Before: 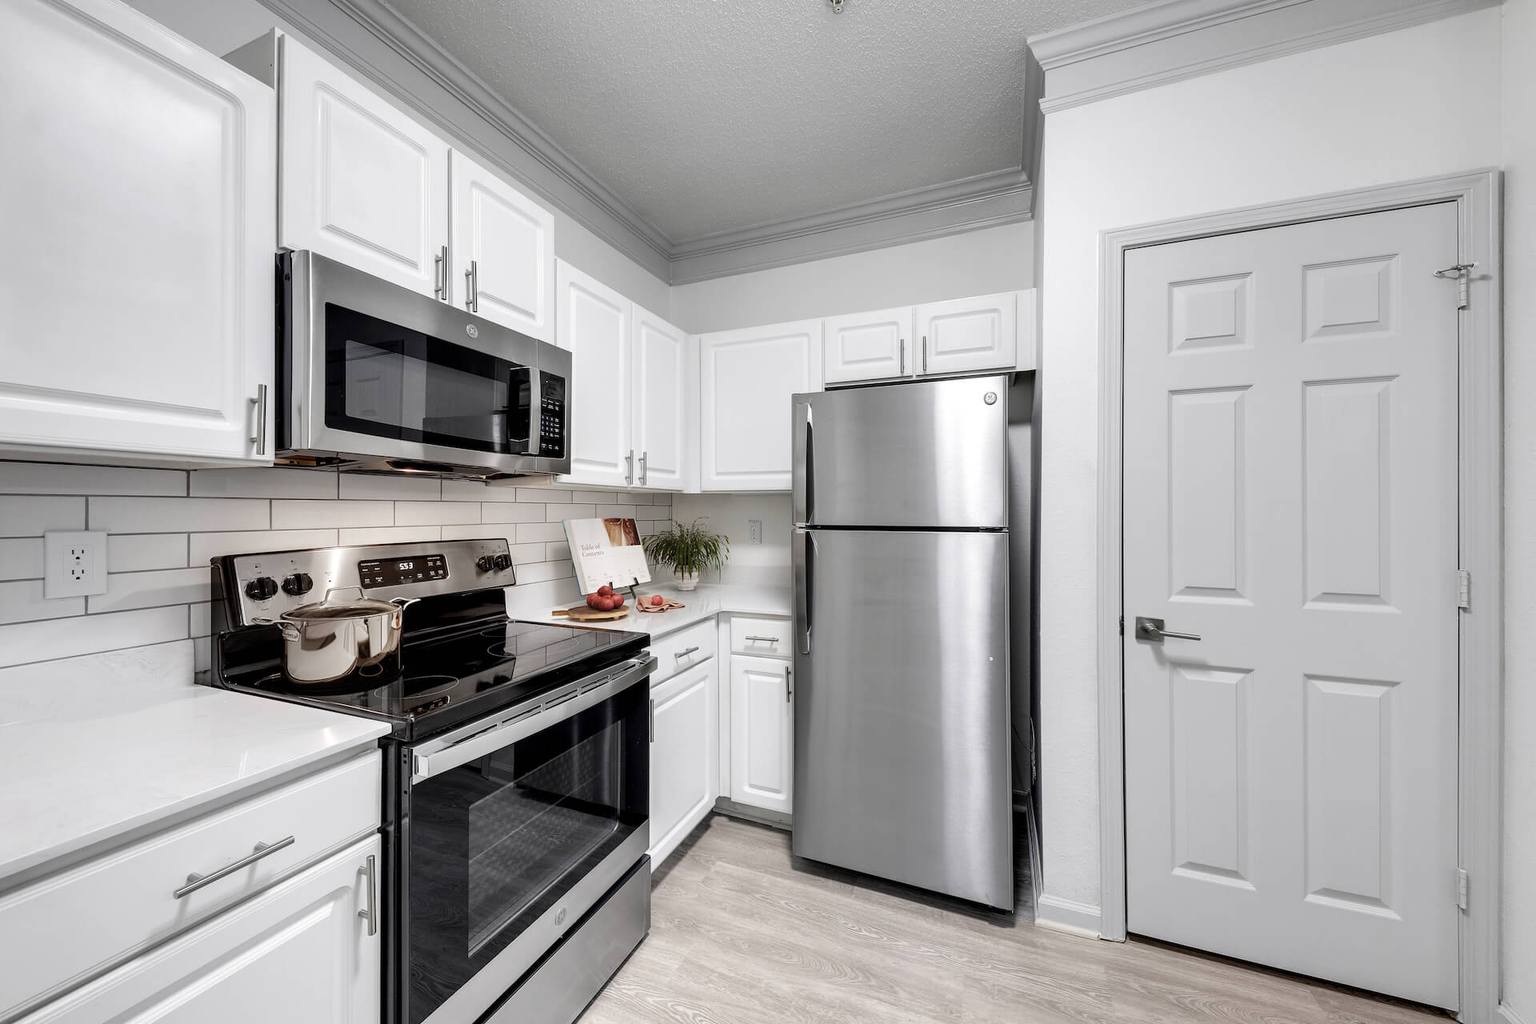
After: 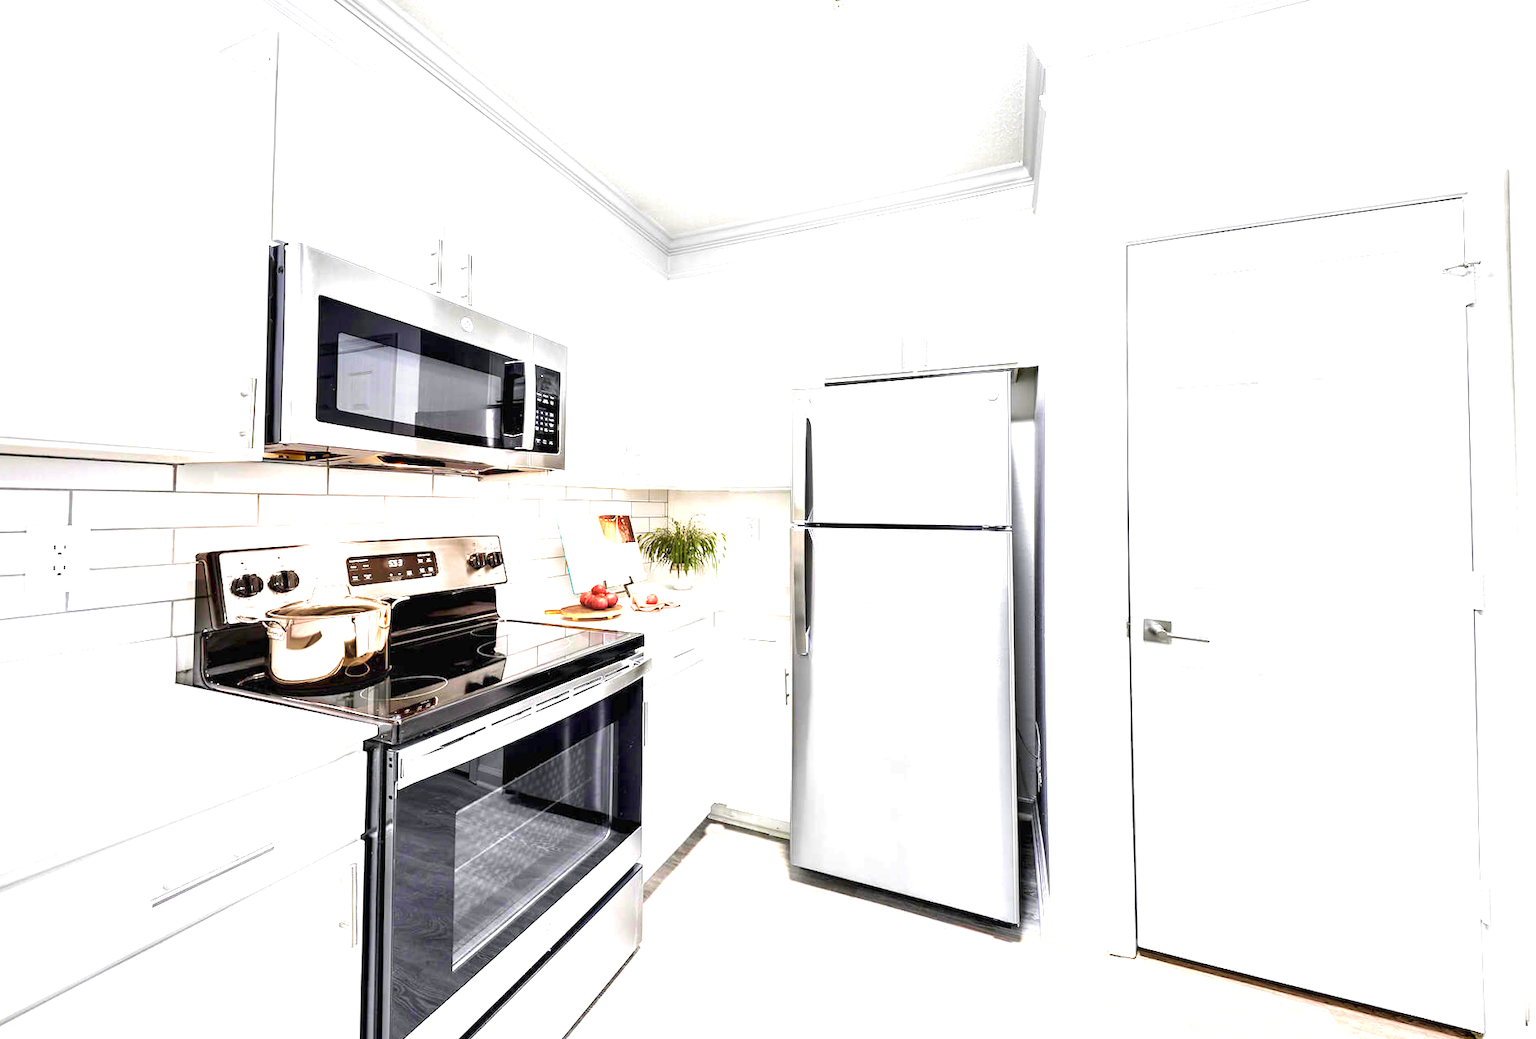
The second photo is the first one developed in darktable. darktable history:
exposure: black level correction 0, exposure 2.138 EV, compensate exposure bias true, compensate highlight preservation false
color balance rgb: perceptual saturation grading › global saturation 25%, global vibrance 20%
velvia: strength 40%
rotate and perspective: rotation 0.226°, lens shift (vertical) -0.042, crop left 0.023, crop right 0.982, crop top 0.006, crop bottom 0.994
